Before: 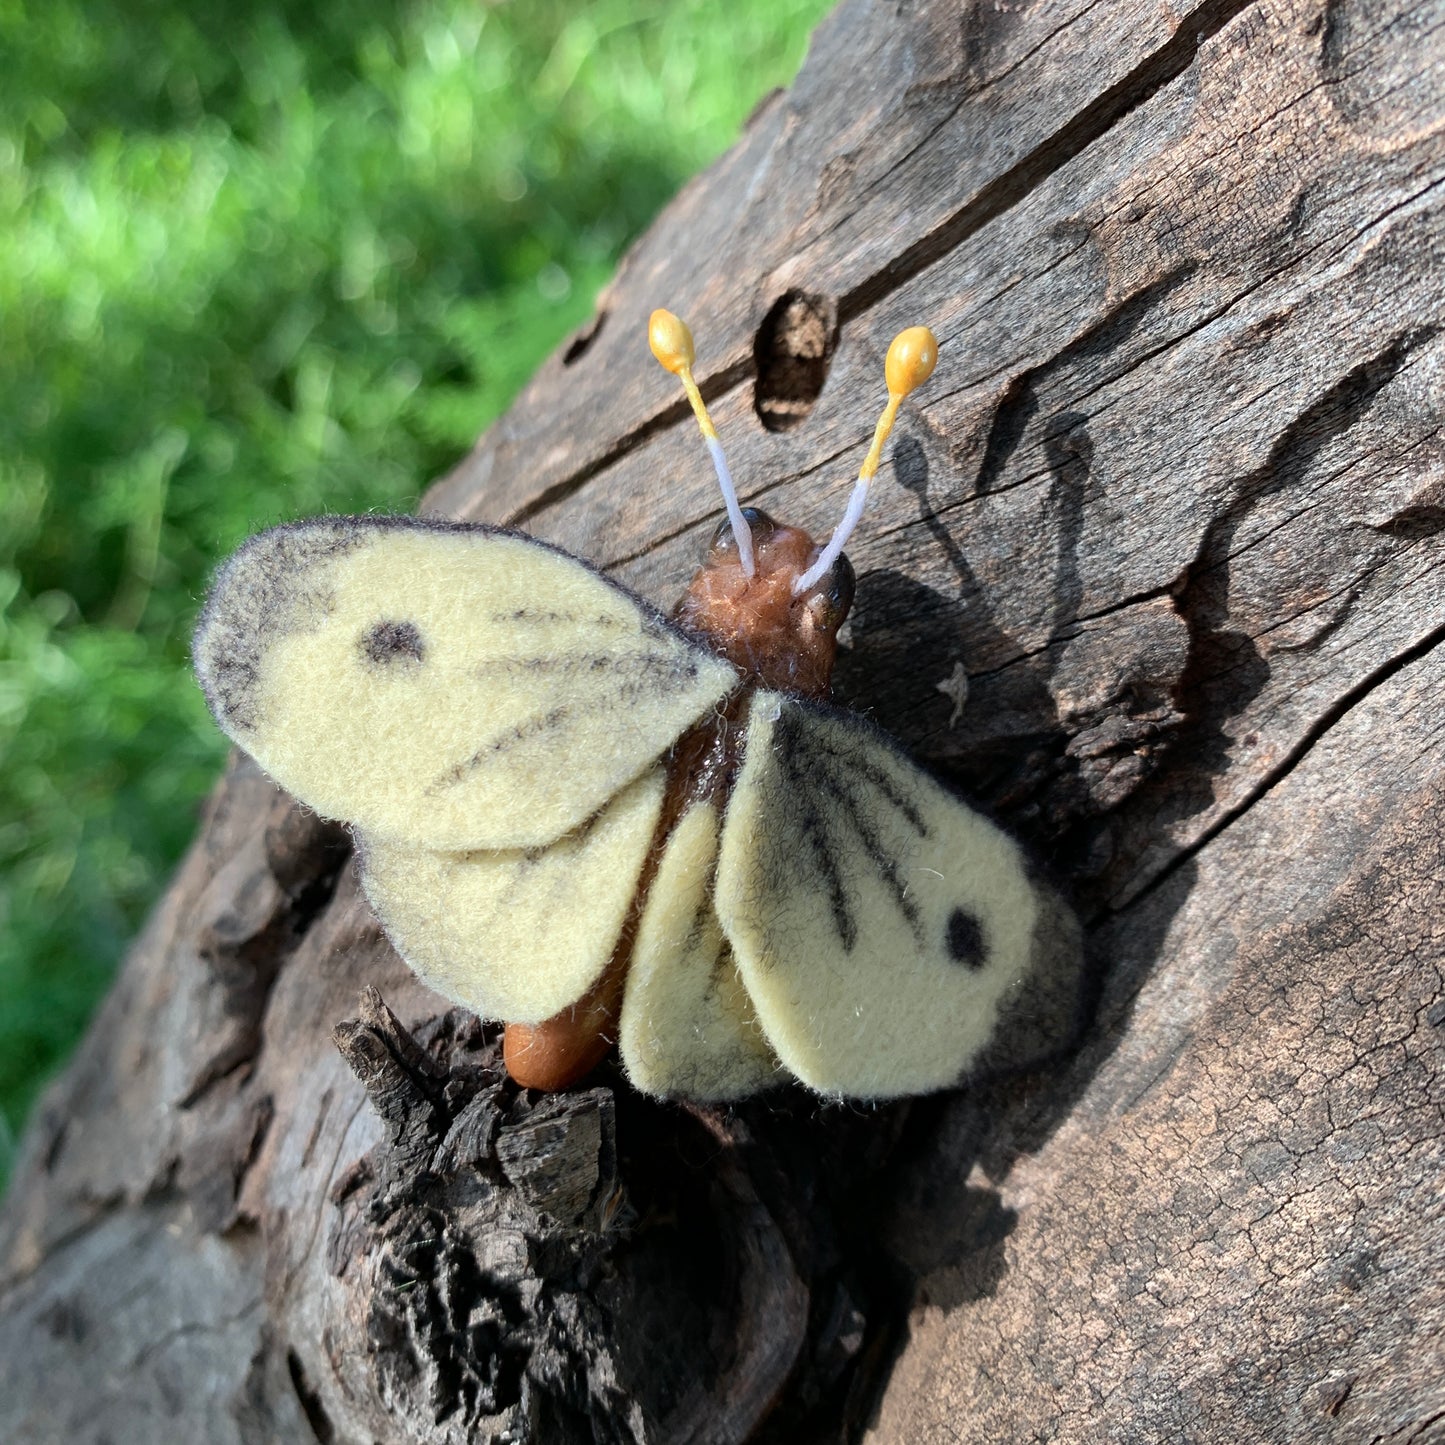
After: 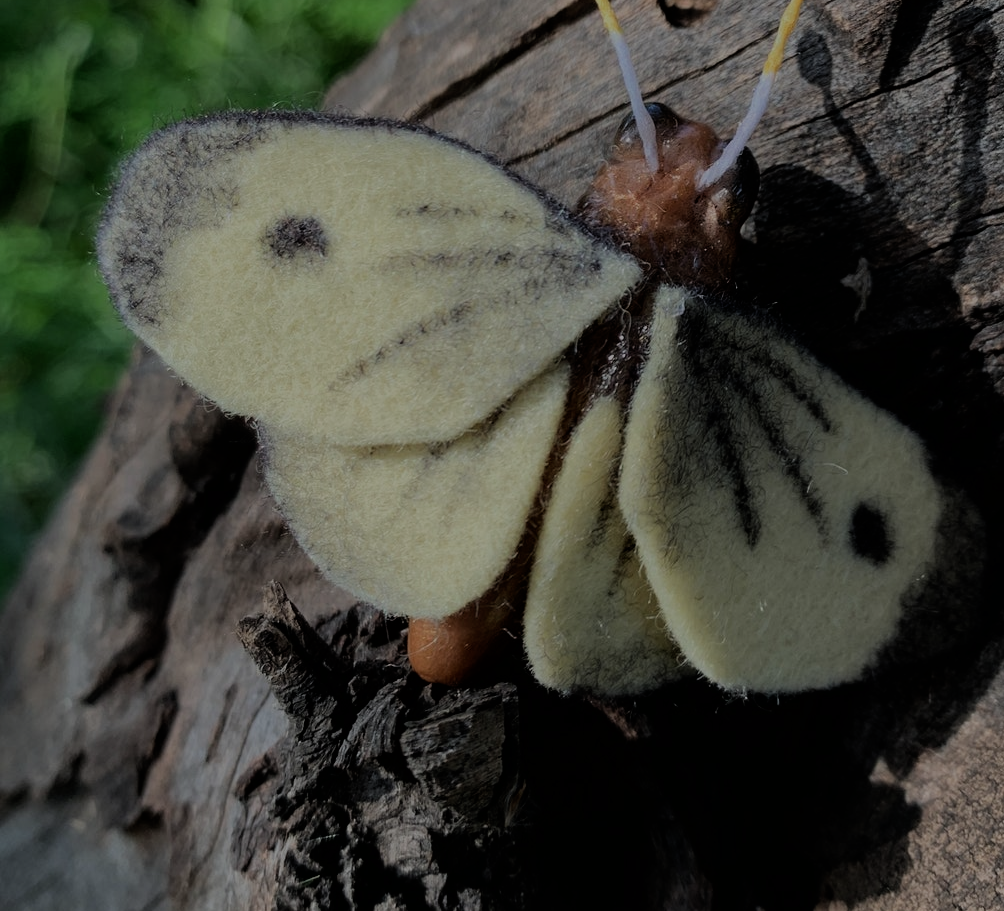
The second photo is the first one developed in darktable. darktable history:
exposure: exposure -1.476 EV, compensate highlight preservation false
crop: left 6.701%, top 28.084%, right 23.795%, bottom 8.846%
filmic rgb: black relative exposure -7.65 EV, white relative exposure 4.56 EV, threshold 3.01 EV, hardness 3.61, enable highlight reconstruction true
